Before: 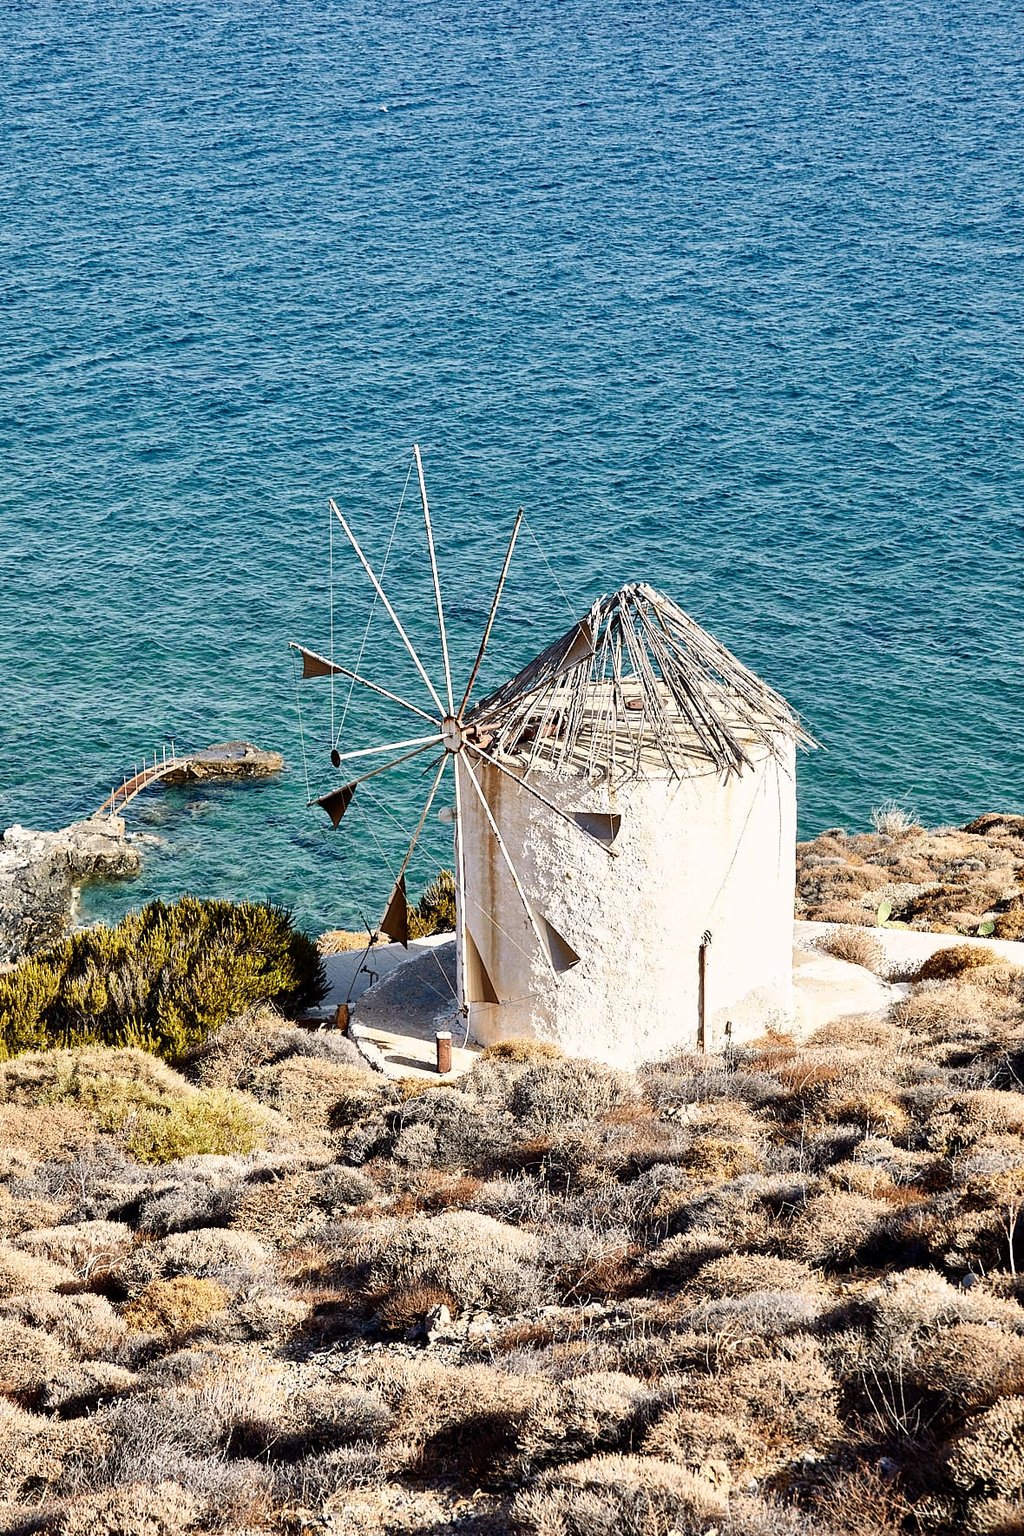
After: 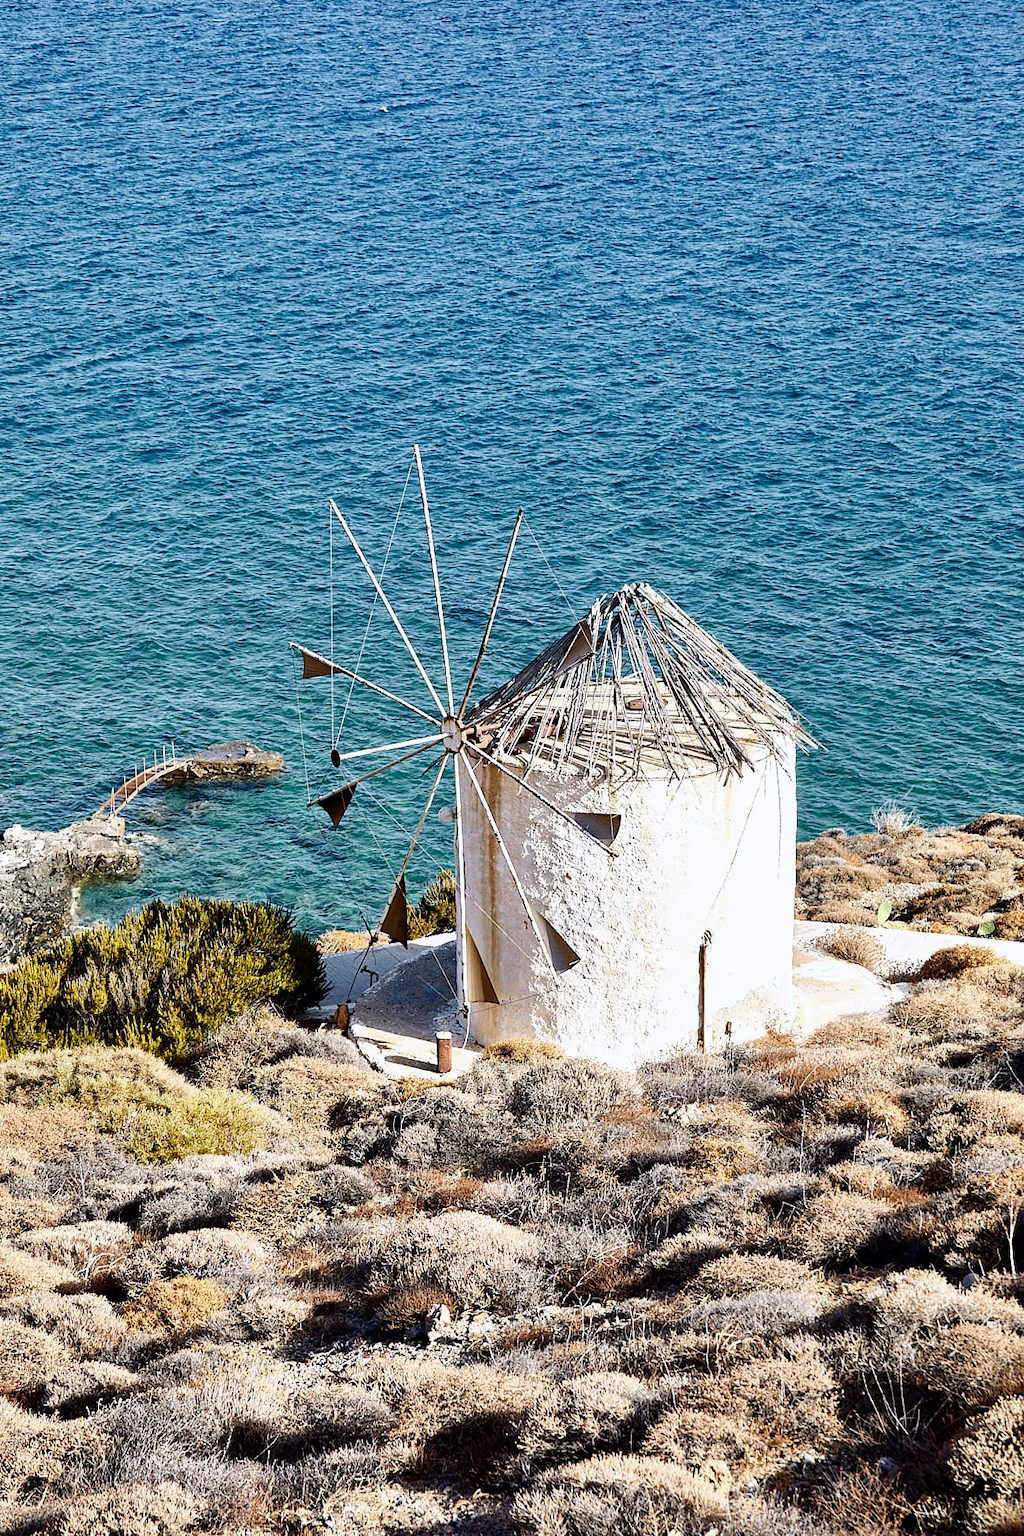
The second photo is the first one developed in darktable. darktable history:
white balance: red 0.974, blue 1.044
haze removal: compatibility mode true, adaptive false
